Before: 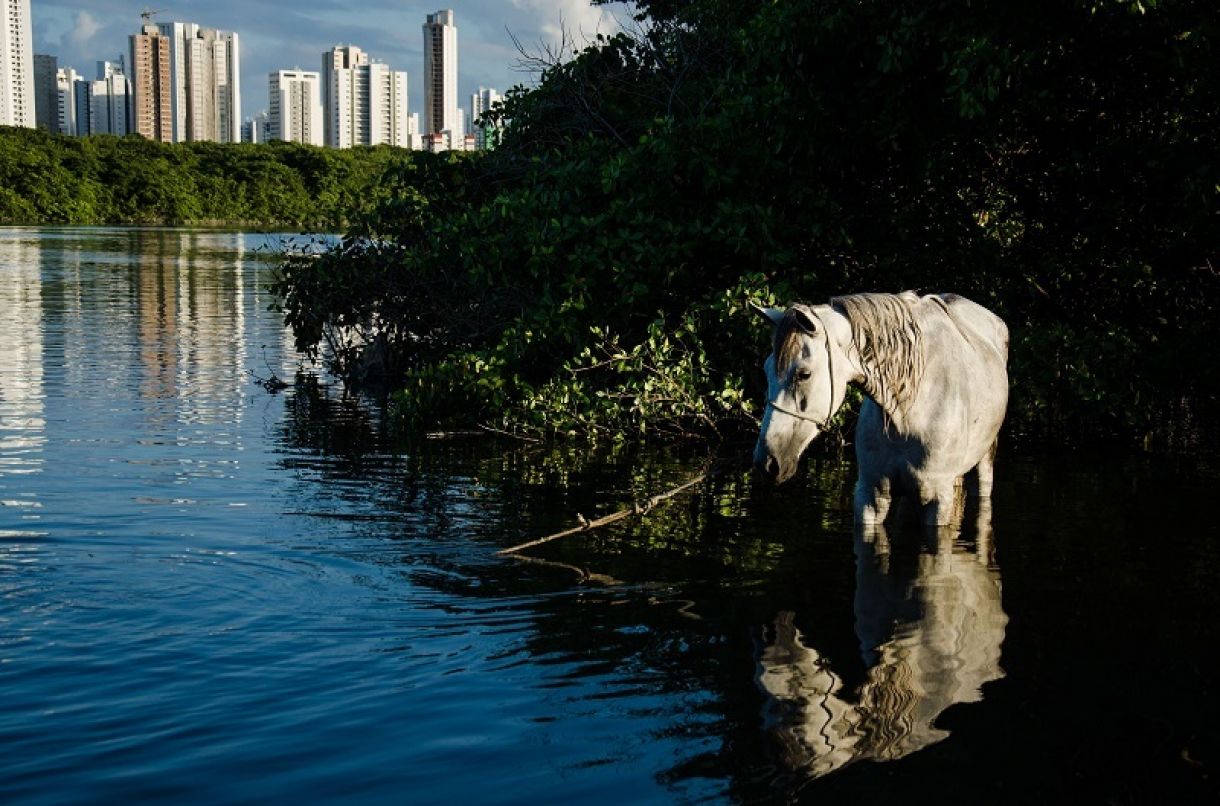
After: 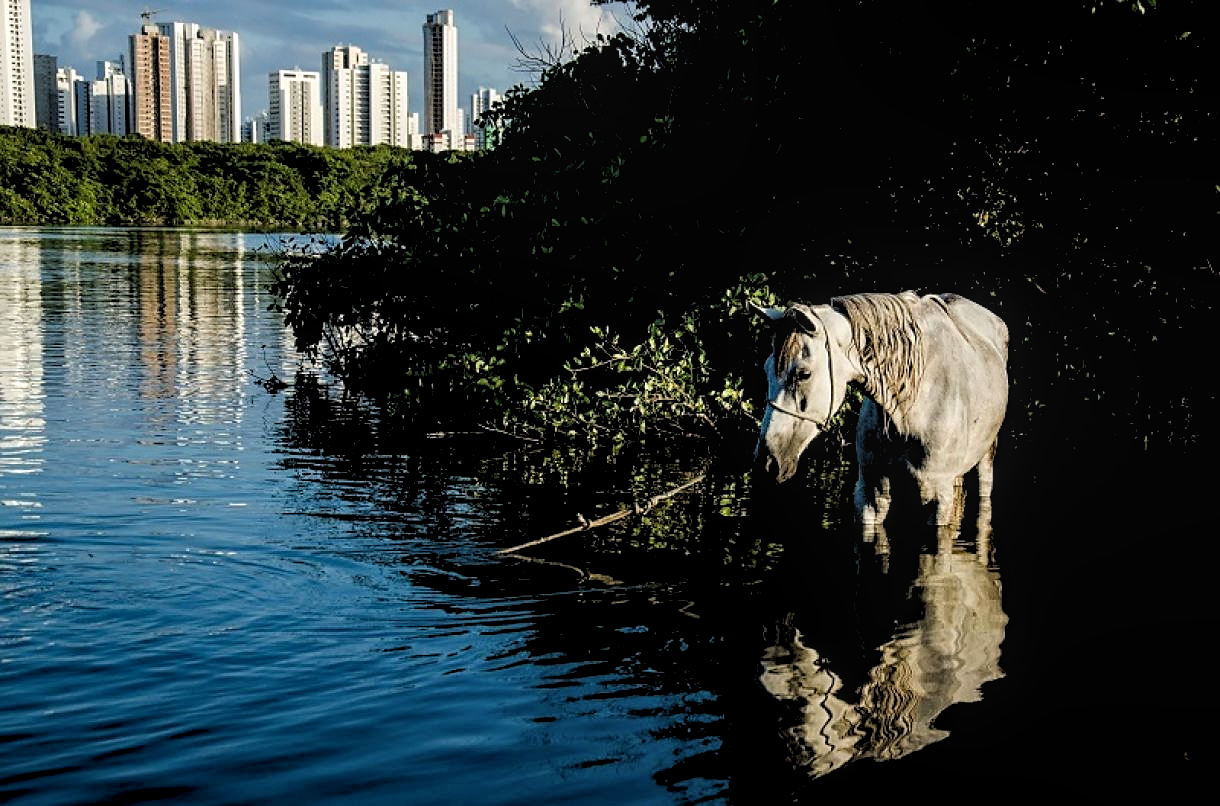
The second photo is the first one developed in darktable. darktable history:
exposure: compensate highlight preservation false
rgb levels: levels [[0.013, 0.434, 0.89], [0, 0.5, 1], [0, 0.5, 1]]
local contrast: on, module defaults
sharpen: radius 1.864, amount 0.398, threshold 1.271
